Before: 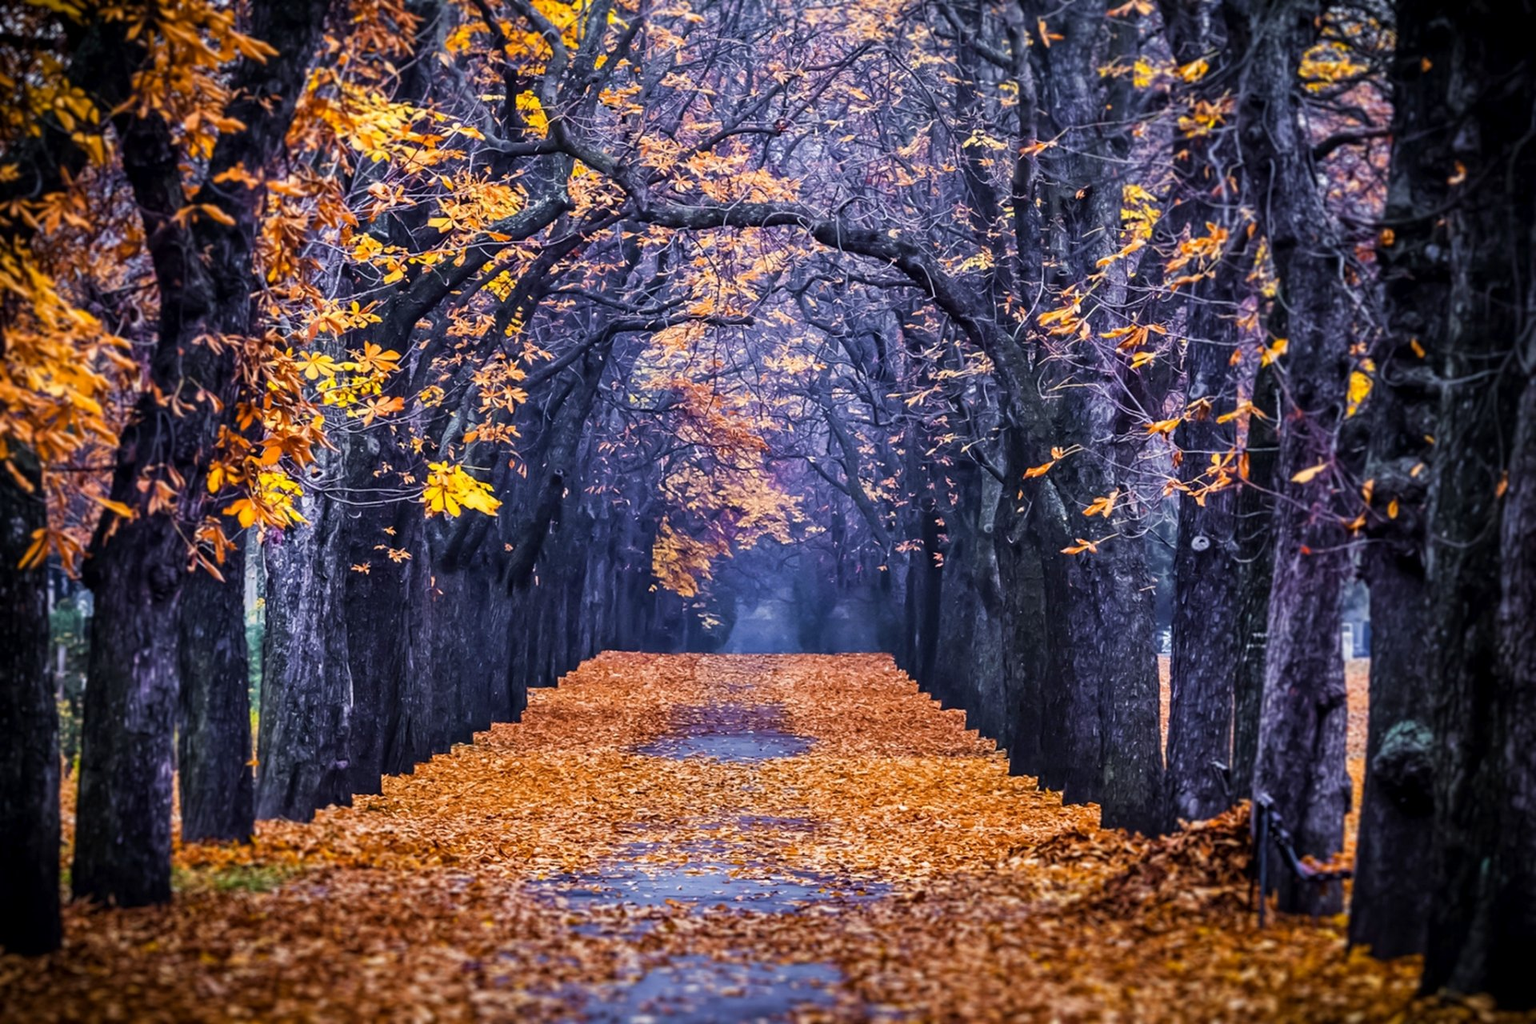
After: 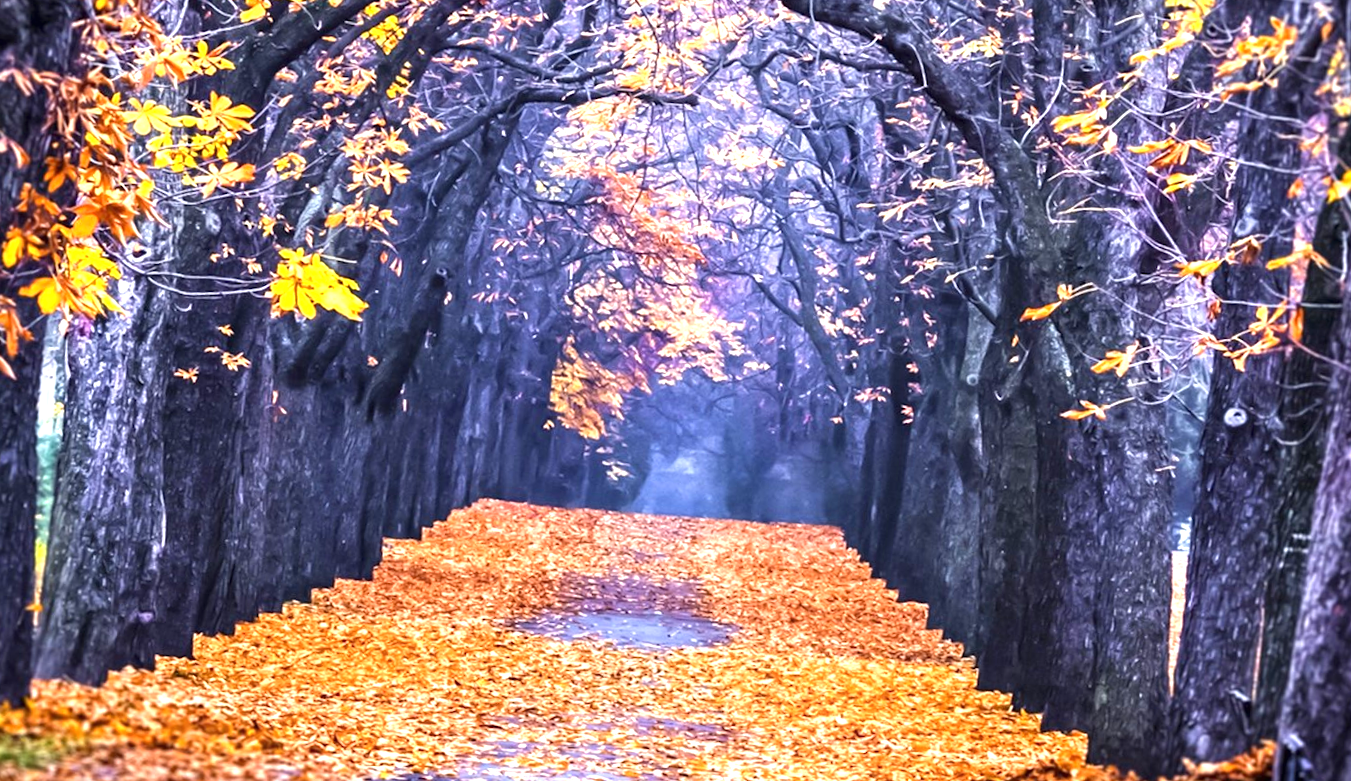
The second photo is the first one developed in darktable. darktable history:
shadows and highlights: radius 91.94, shadows -16.29, white point adjustment 0.185, highlights 31.85, compress 48.47%, soften with gaussian
exposure: black level correction 0, exposure 1.199 EV, compensate exposure bias true, compensate highlight preservation false
crop and rotate: angle -4.04°, left 9.856%, top 20.724%, right 12.49%, bottom 11.885%
tone equalizer: edges refinement/feathering 500, mask exposure compensation -1.57 EV, preserve details no
